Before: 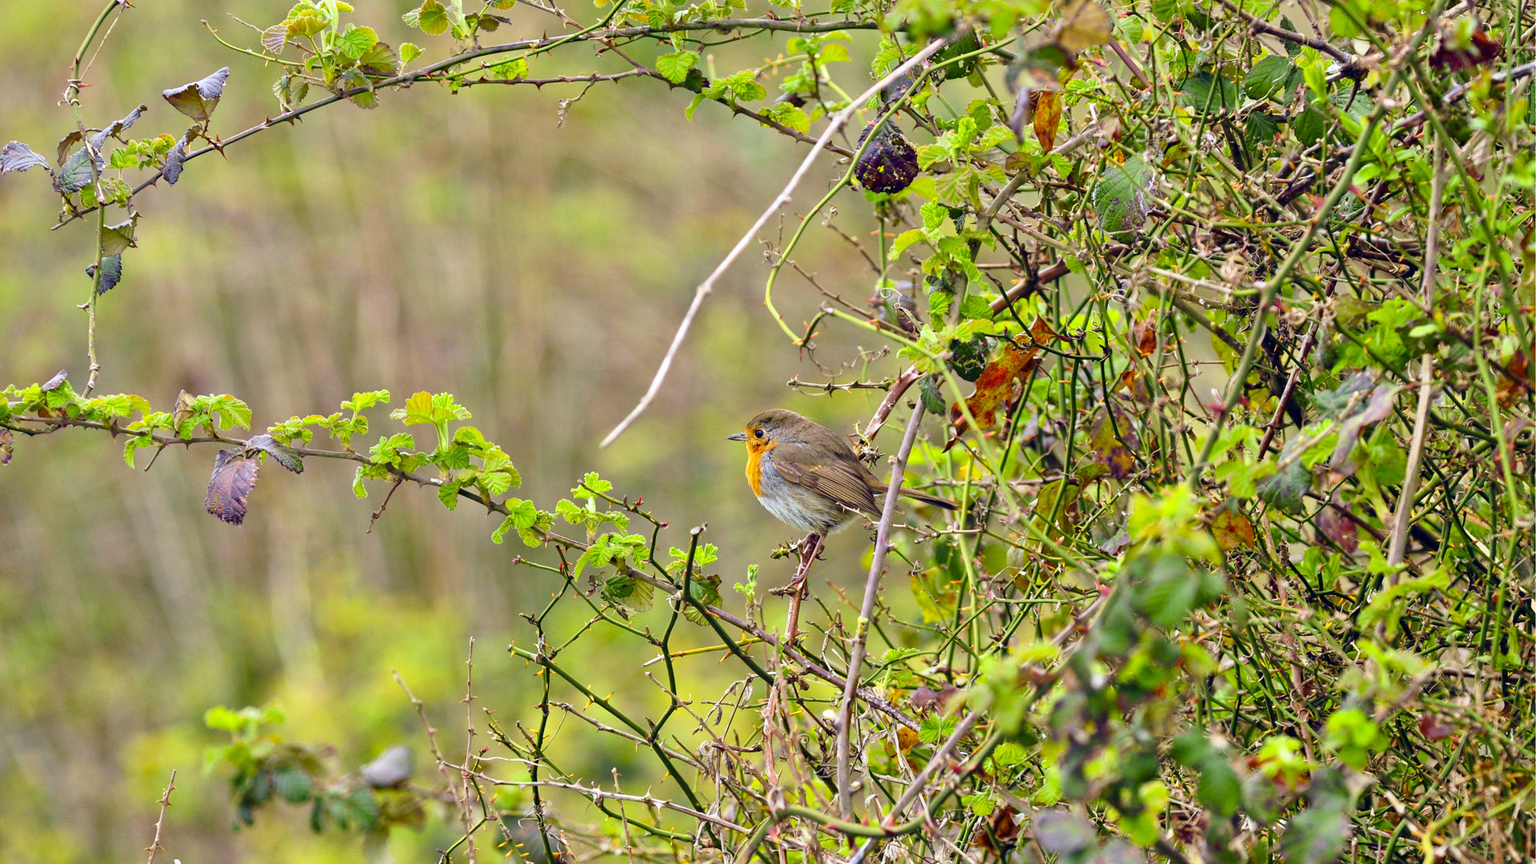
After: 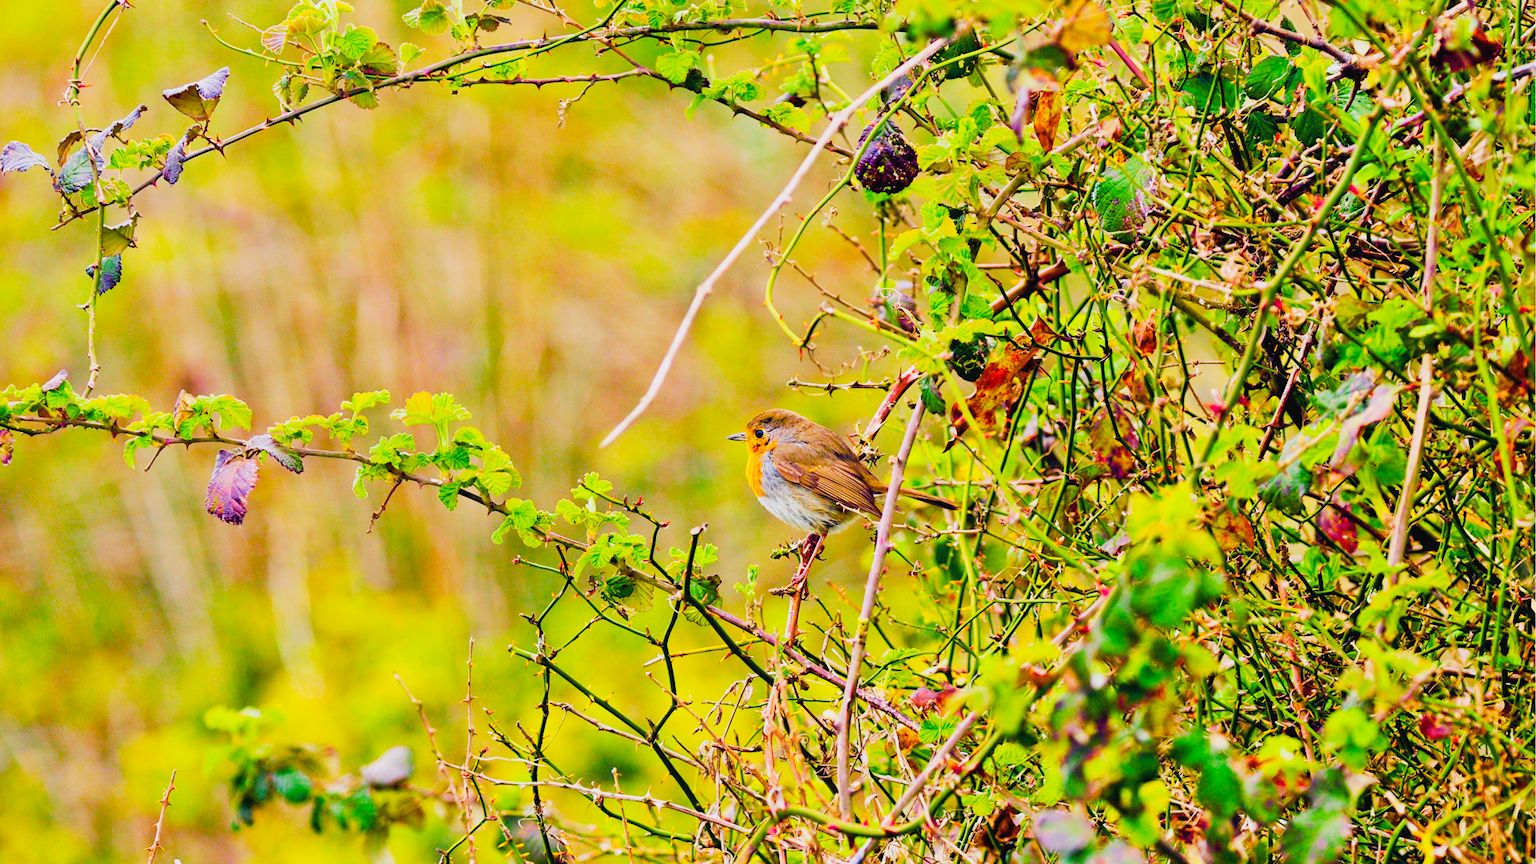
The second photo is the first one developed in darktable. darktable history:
tone curve: curves: ch0 [(0, 0.026) (0.172, 0.194) (0.398, 0.437) (0.469, 0.544) (0.612, 0.741) (0.845, 0.926) (1, 0.968)]; ch1 [(0, 0) (0.437, 0.453) (0.472, 0.467) (0.502, 0.502) (0.531, 0.546) (0.574, 0.583) (0.617, 0.64) (0.699, 0.749) (0.859, 0.919) (1, 1)]; ch2 [(0, 0) (0.33, 0.301) (0.421, 0.443) (0.476, 0.502) (0.511, 0.504) (0.553, 0.553) (0.595, 0.586) (0.664, 0.664) (1, 1)], preserve colors none
color balance rgb: highlights gain › chroma 0.999%, highlights gain › hue 28.58°, linear chroma grading › global chroma 8.757%, perceptual saturation grading › global saturation 40.166%, perceptual saturation grading › highlights -24.814%, perceptual saturation grading › mid-tones 34.953%, perceptual saturation grading › shadows 35.193%
filmic rgb: black relative exposure -7.65 EV, white relative exposure 4.56 EV, hardness 3.61
